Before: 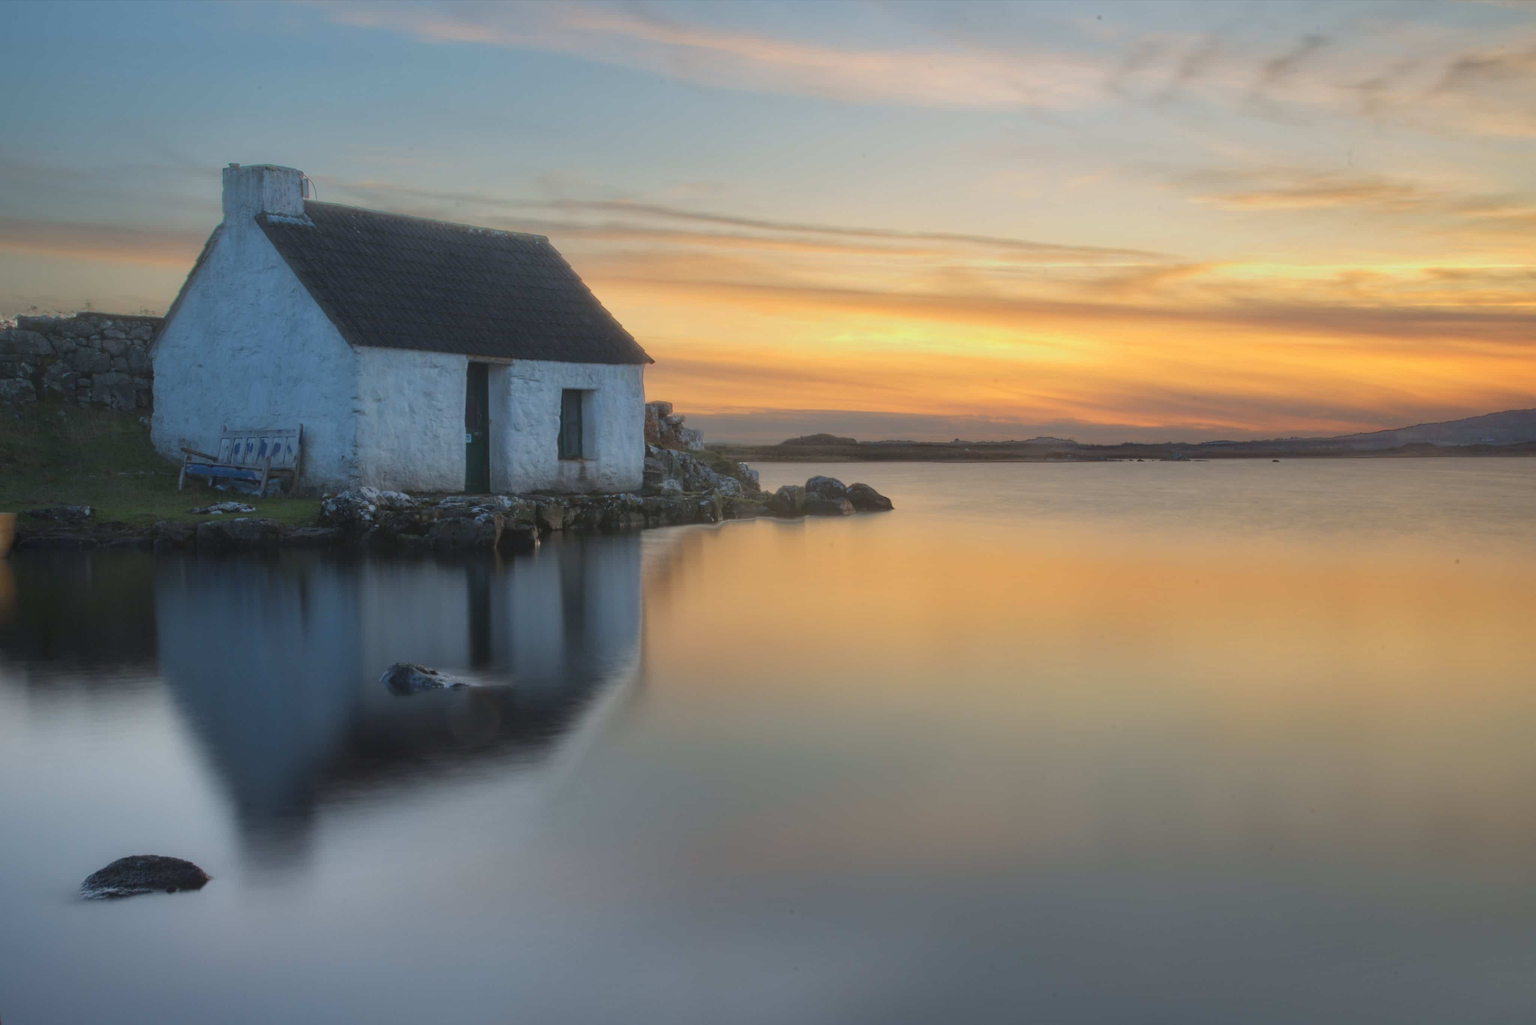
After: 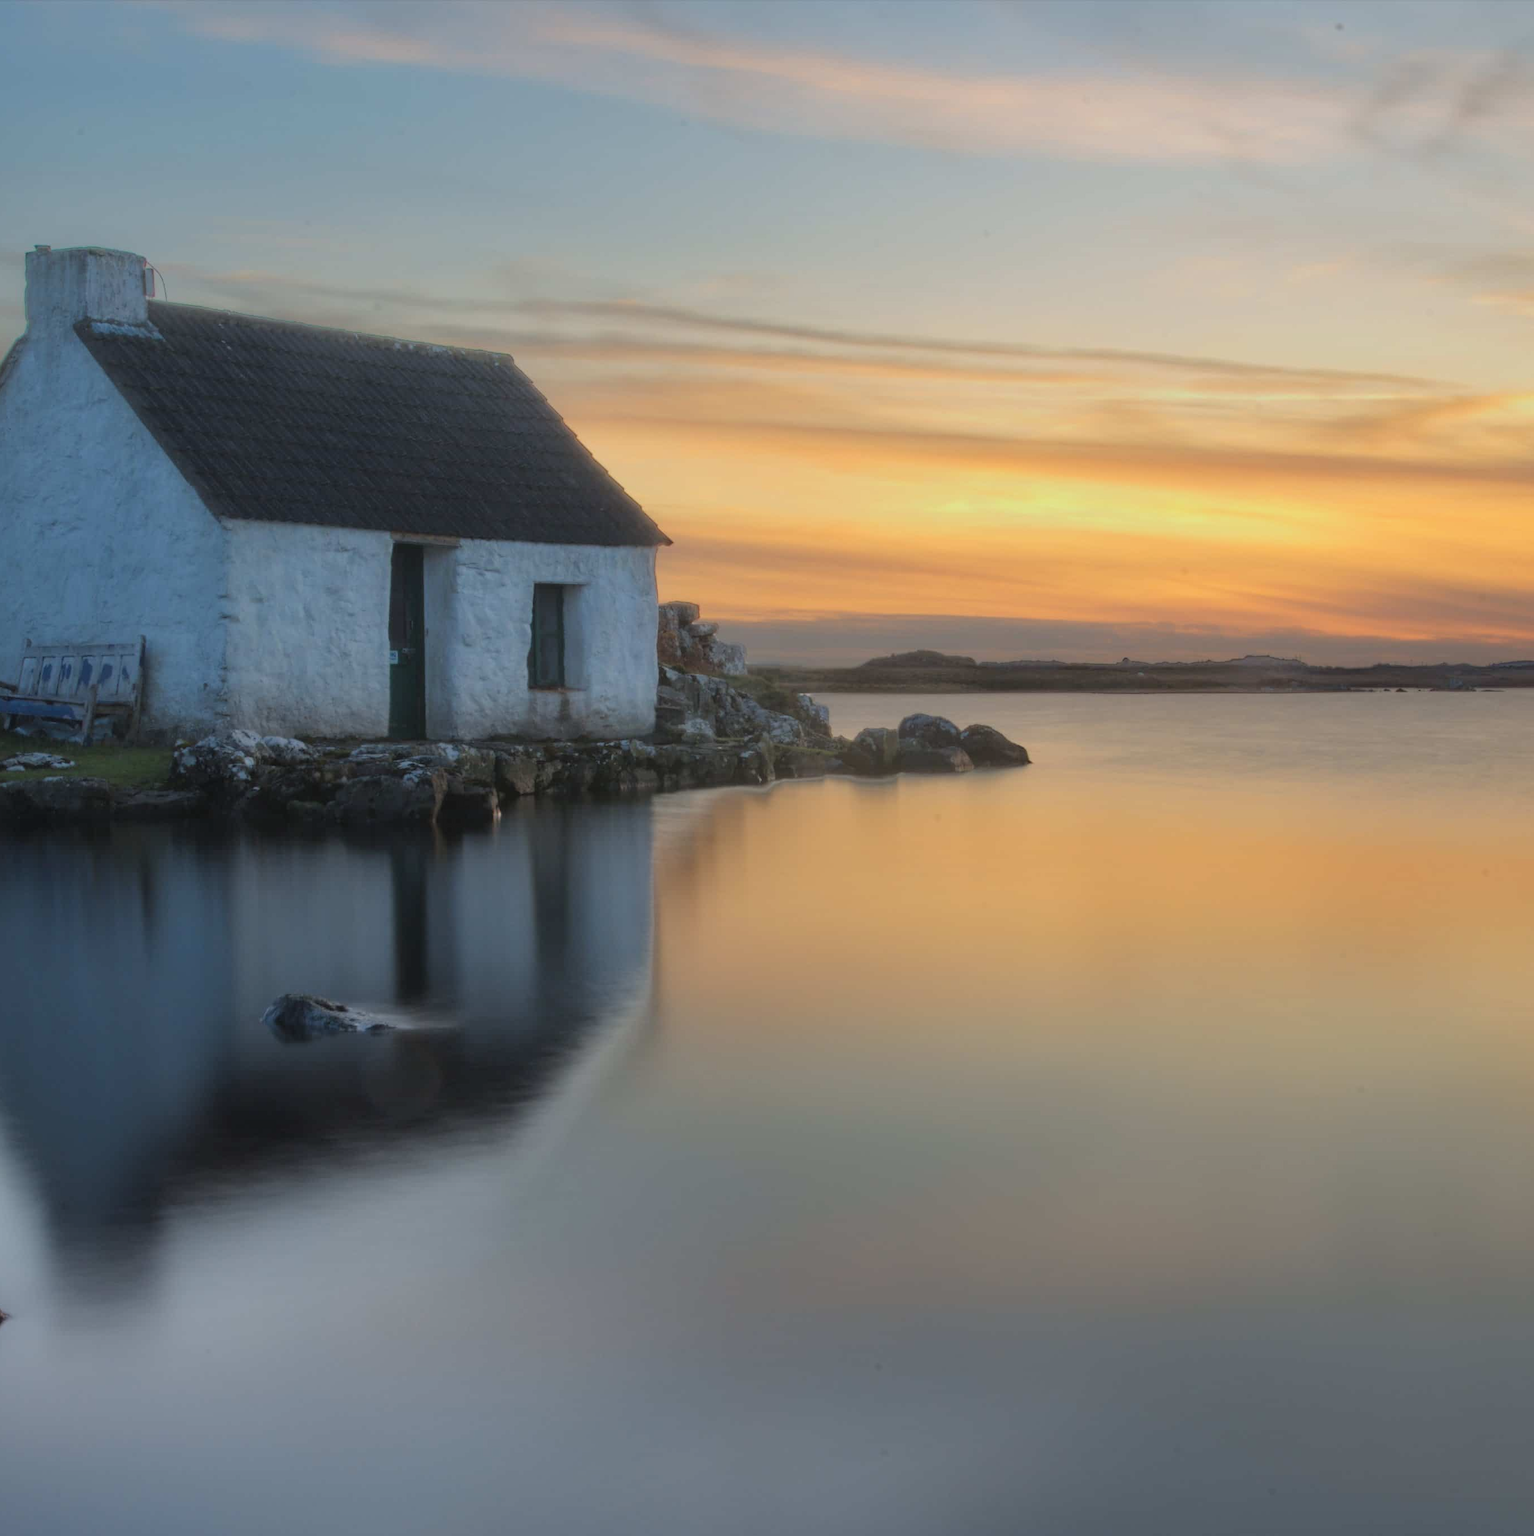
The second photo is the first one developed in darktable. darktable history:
crop and rotate: left 13.409%, right 19.924%
filmic rgb: black relative exposure -9.5 EV, white relative exposure 3.02 EV, hardness 6.12
